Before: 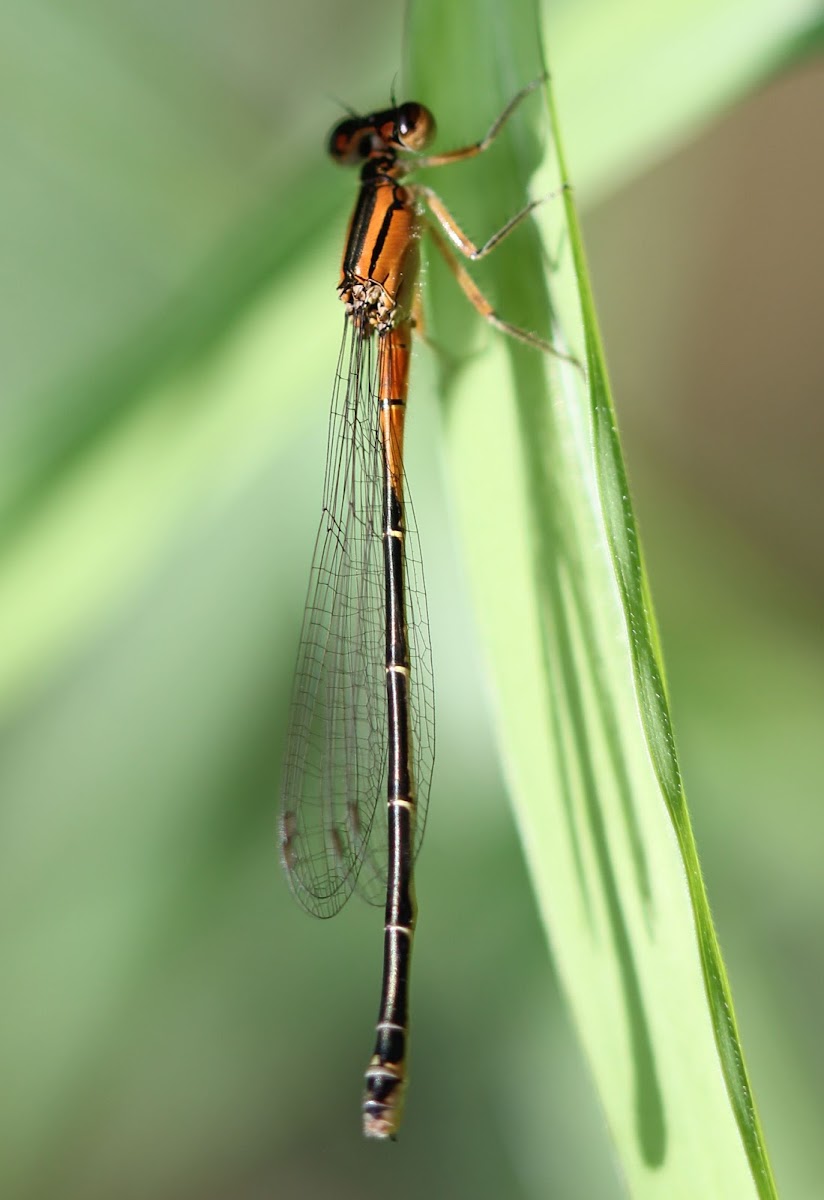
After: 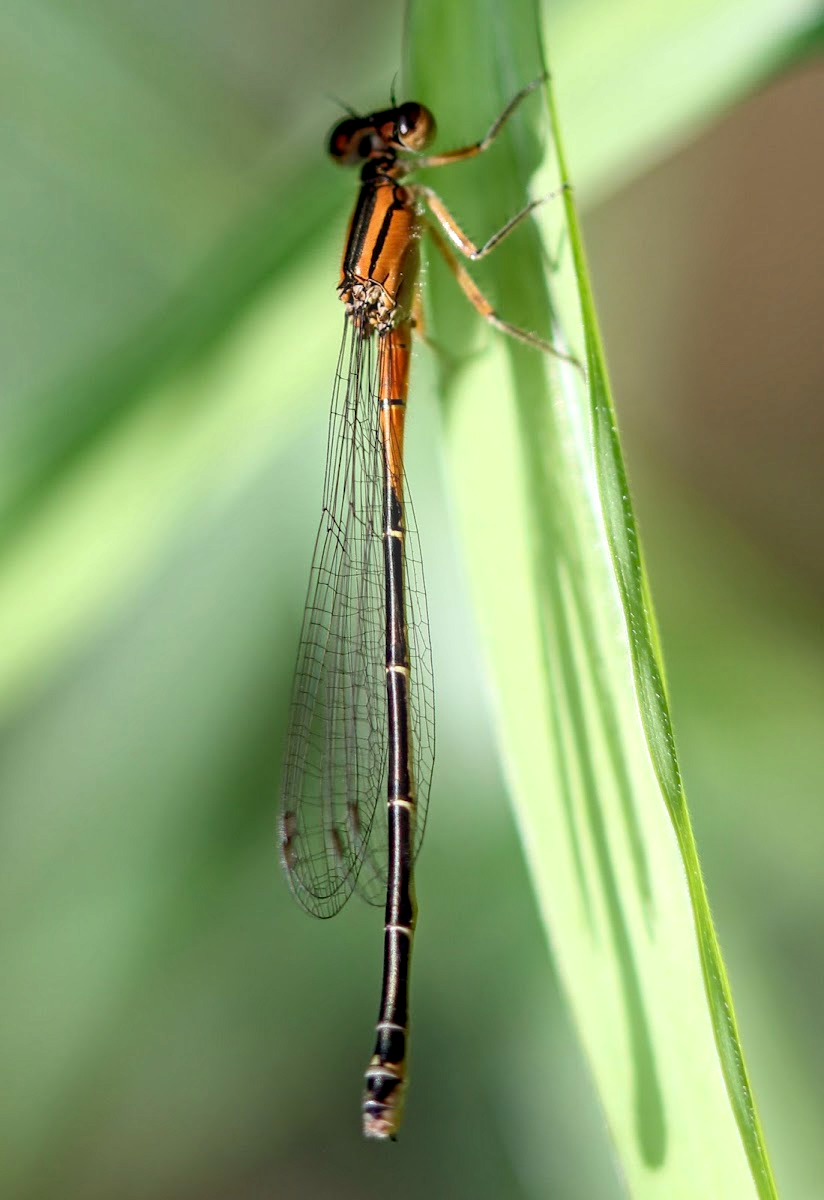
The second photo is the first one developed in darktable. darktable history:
bloom: size 13.65%, threshold 98.39%, strength 4.82%
haze removal: strength 0.29, distance 0.25, compatibility mode true, adaptive false
local contrast: on, module defaults
